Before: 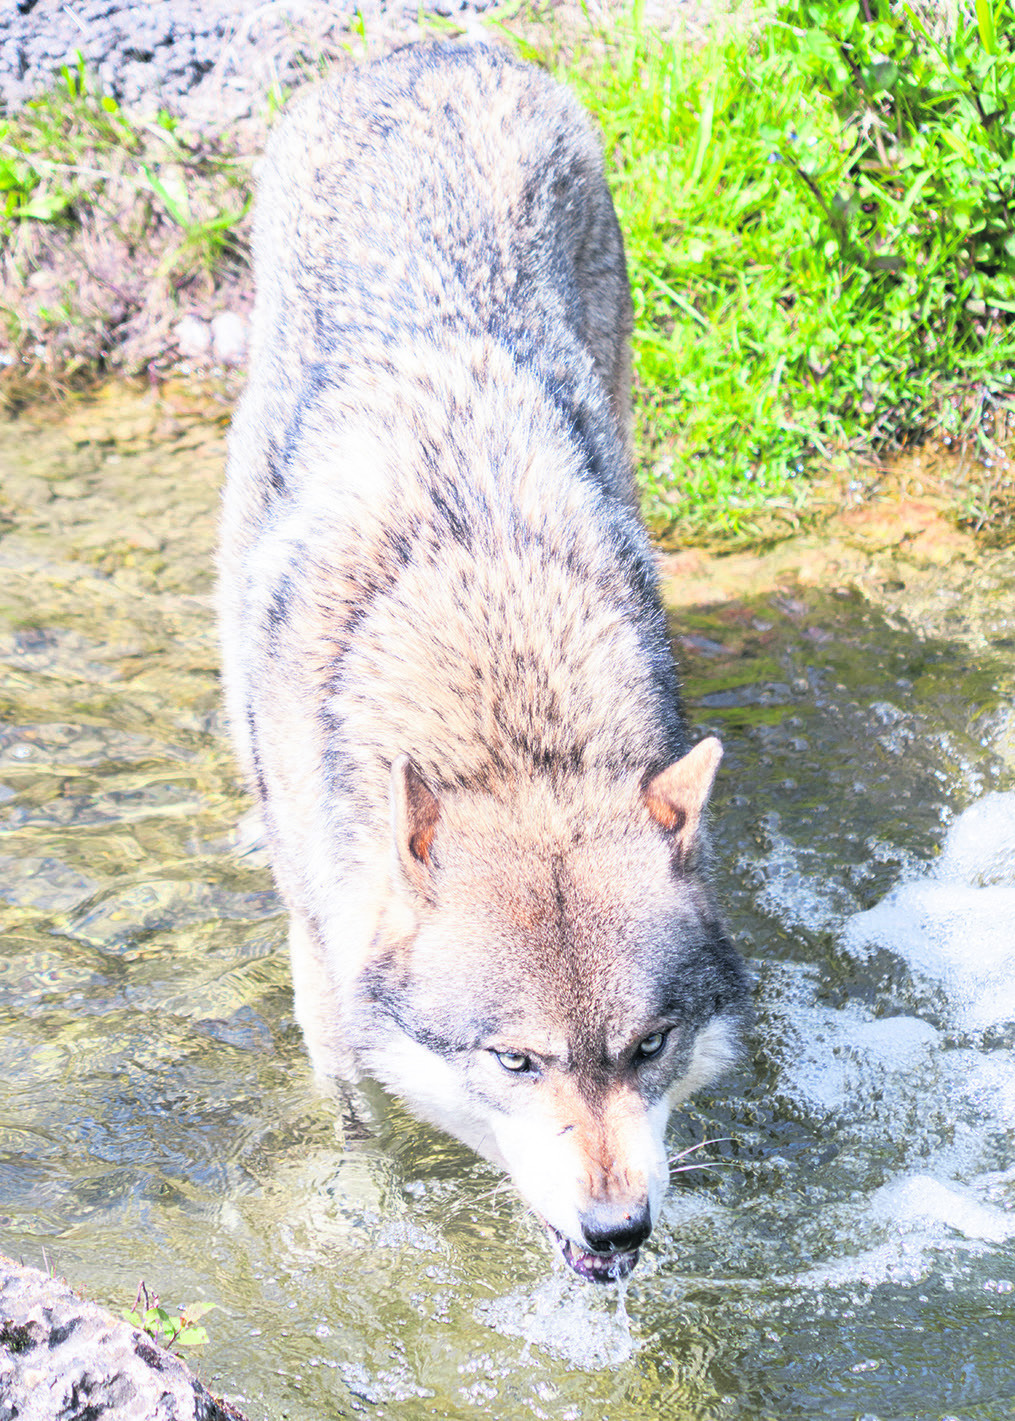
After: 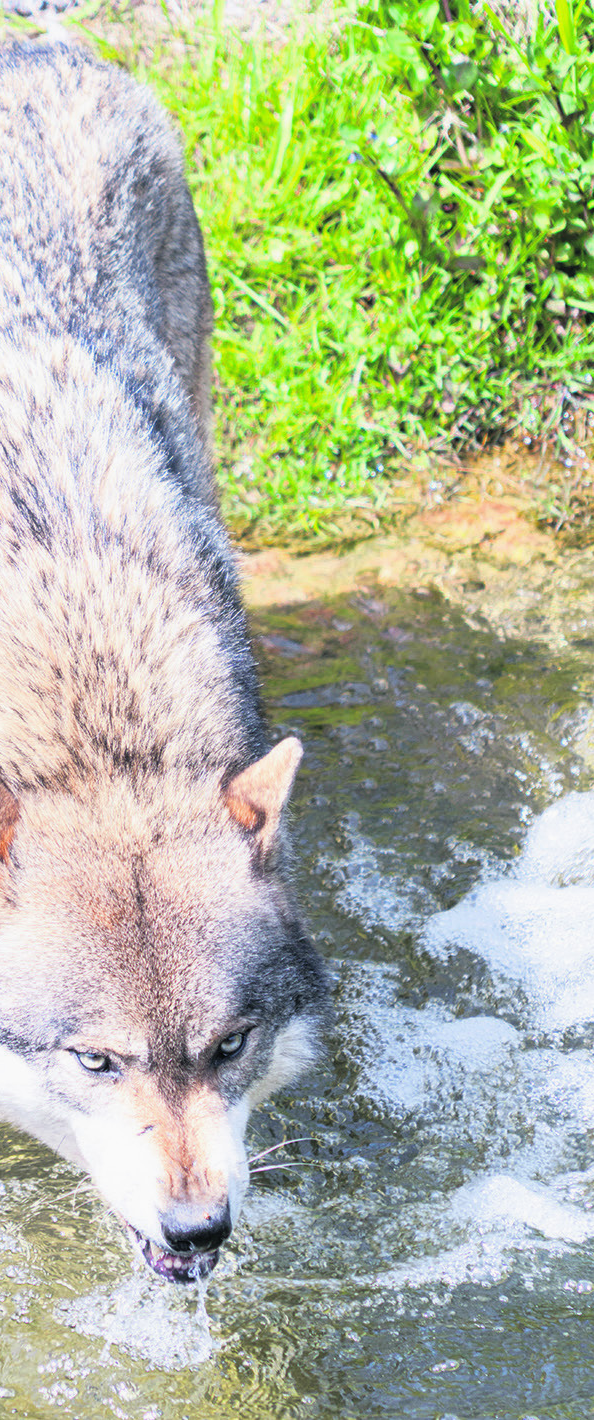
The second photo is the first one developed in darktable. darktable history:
crop: left 41.402%
exposure: exposure -0.064 EV, compensate highlight preservation false
